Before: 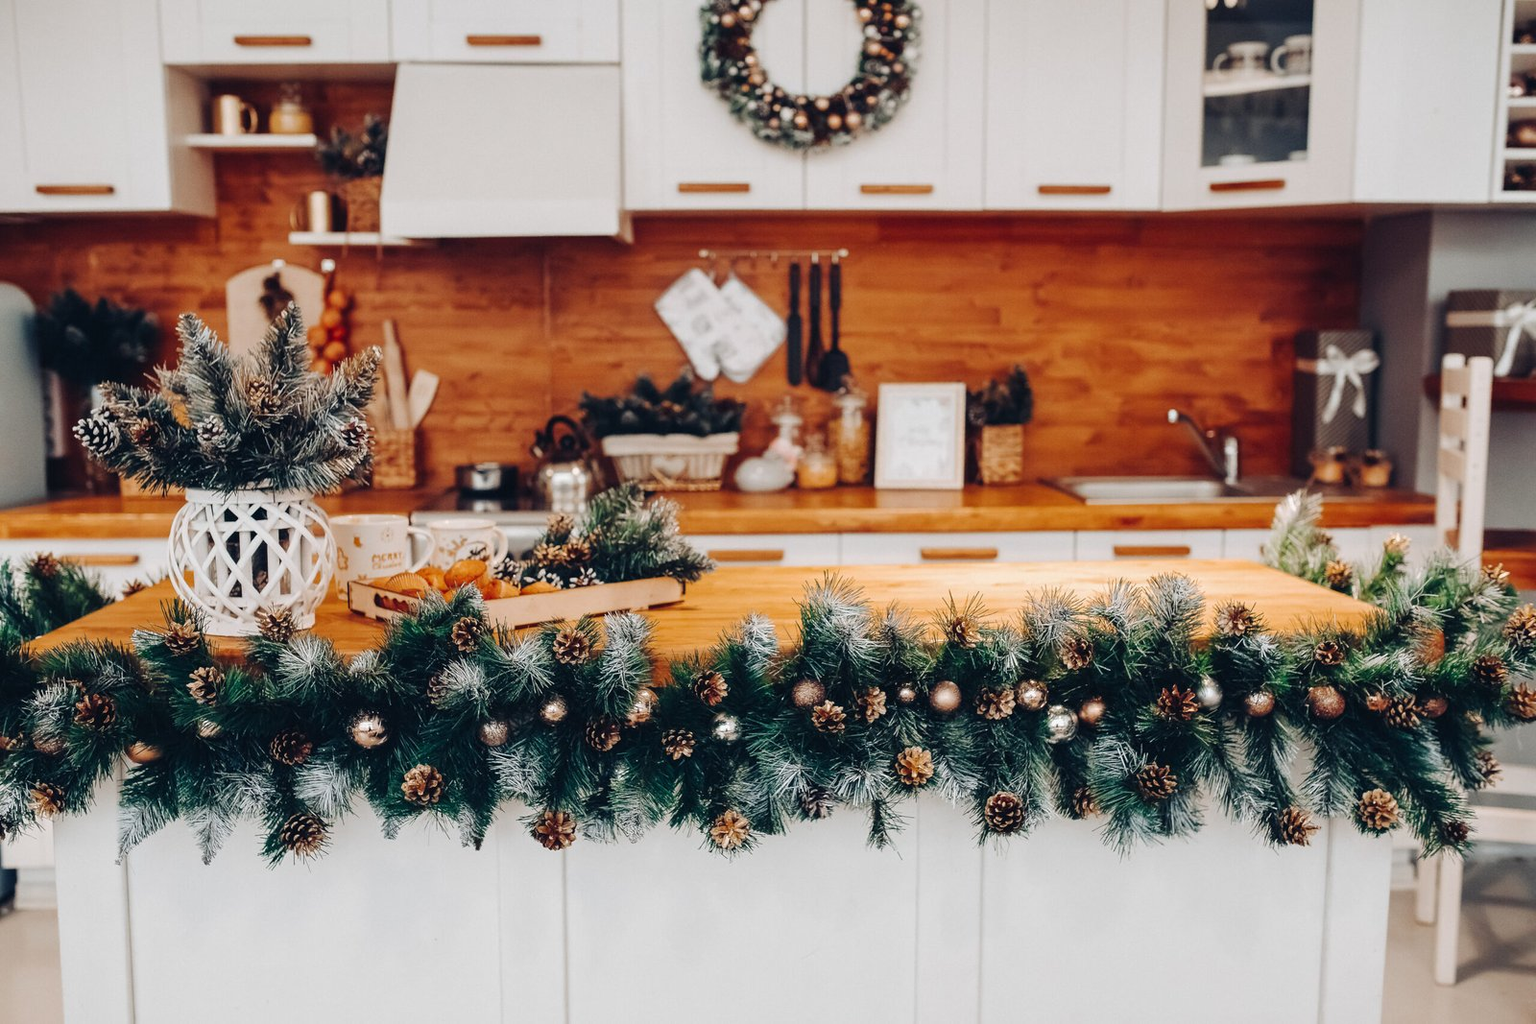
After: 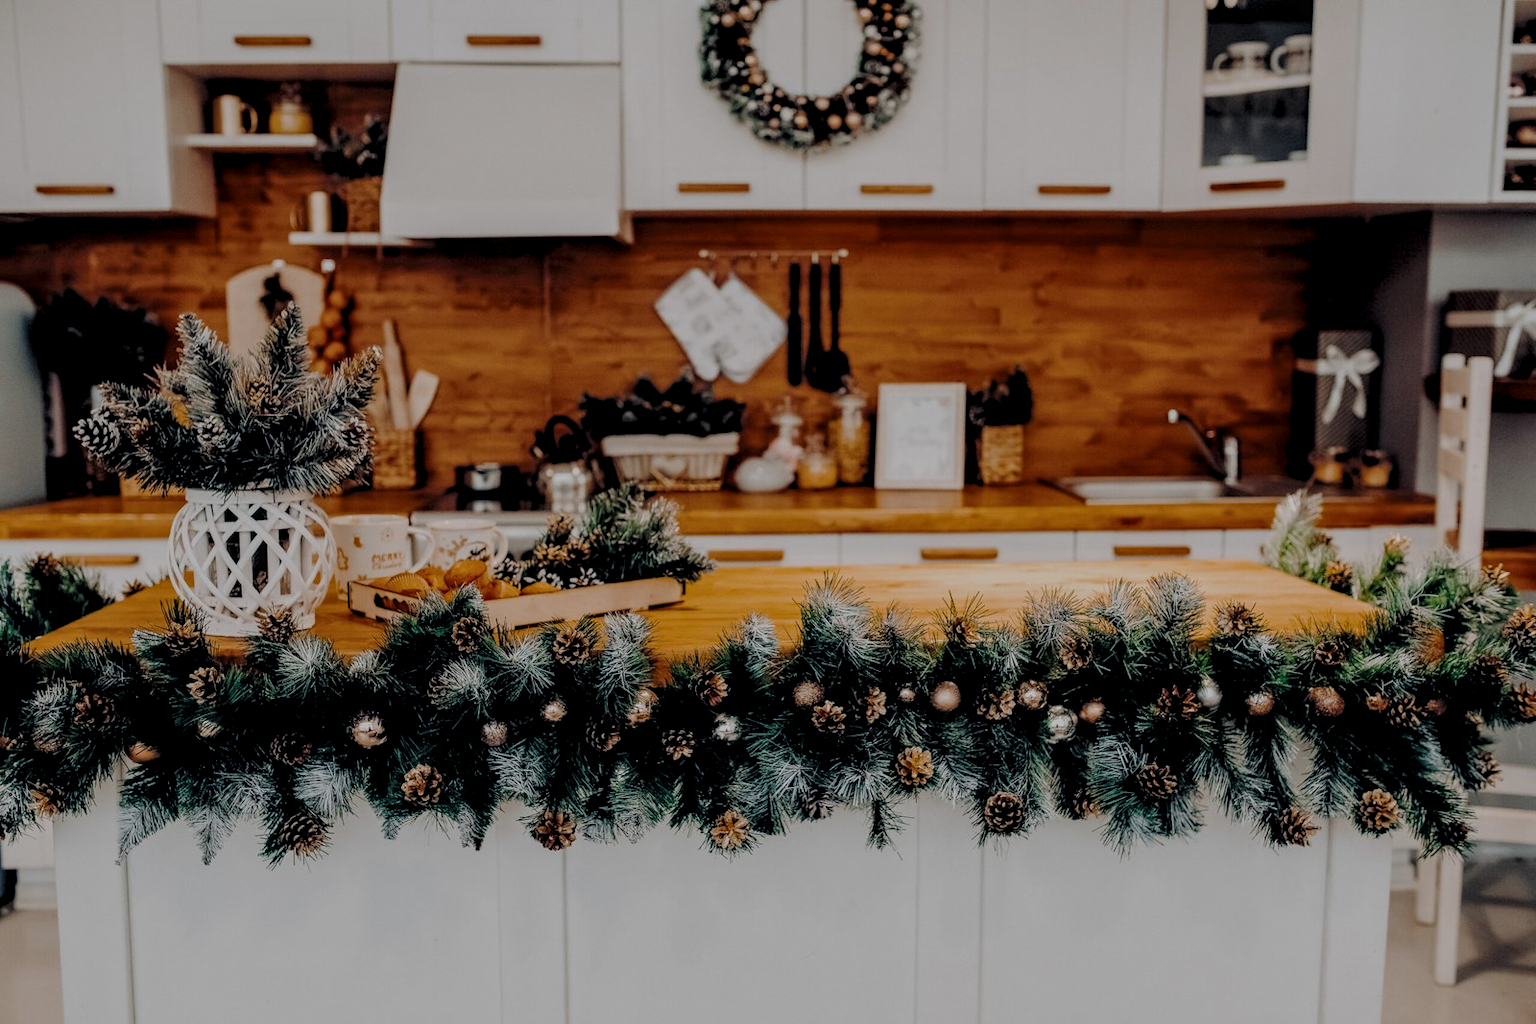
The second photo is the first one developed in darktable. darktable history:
filmic rgb: black relative exposure -6.59 EV, white relative exposure 4.71 EV, hardness 3.13, contrast 0.805
levels: levels [0.116, 0.574, 1]
color balance rgb: perceptual saturation grading › global saturation 25%, global vibrance 20%
local contrast: on, module defaults
